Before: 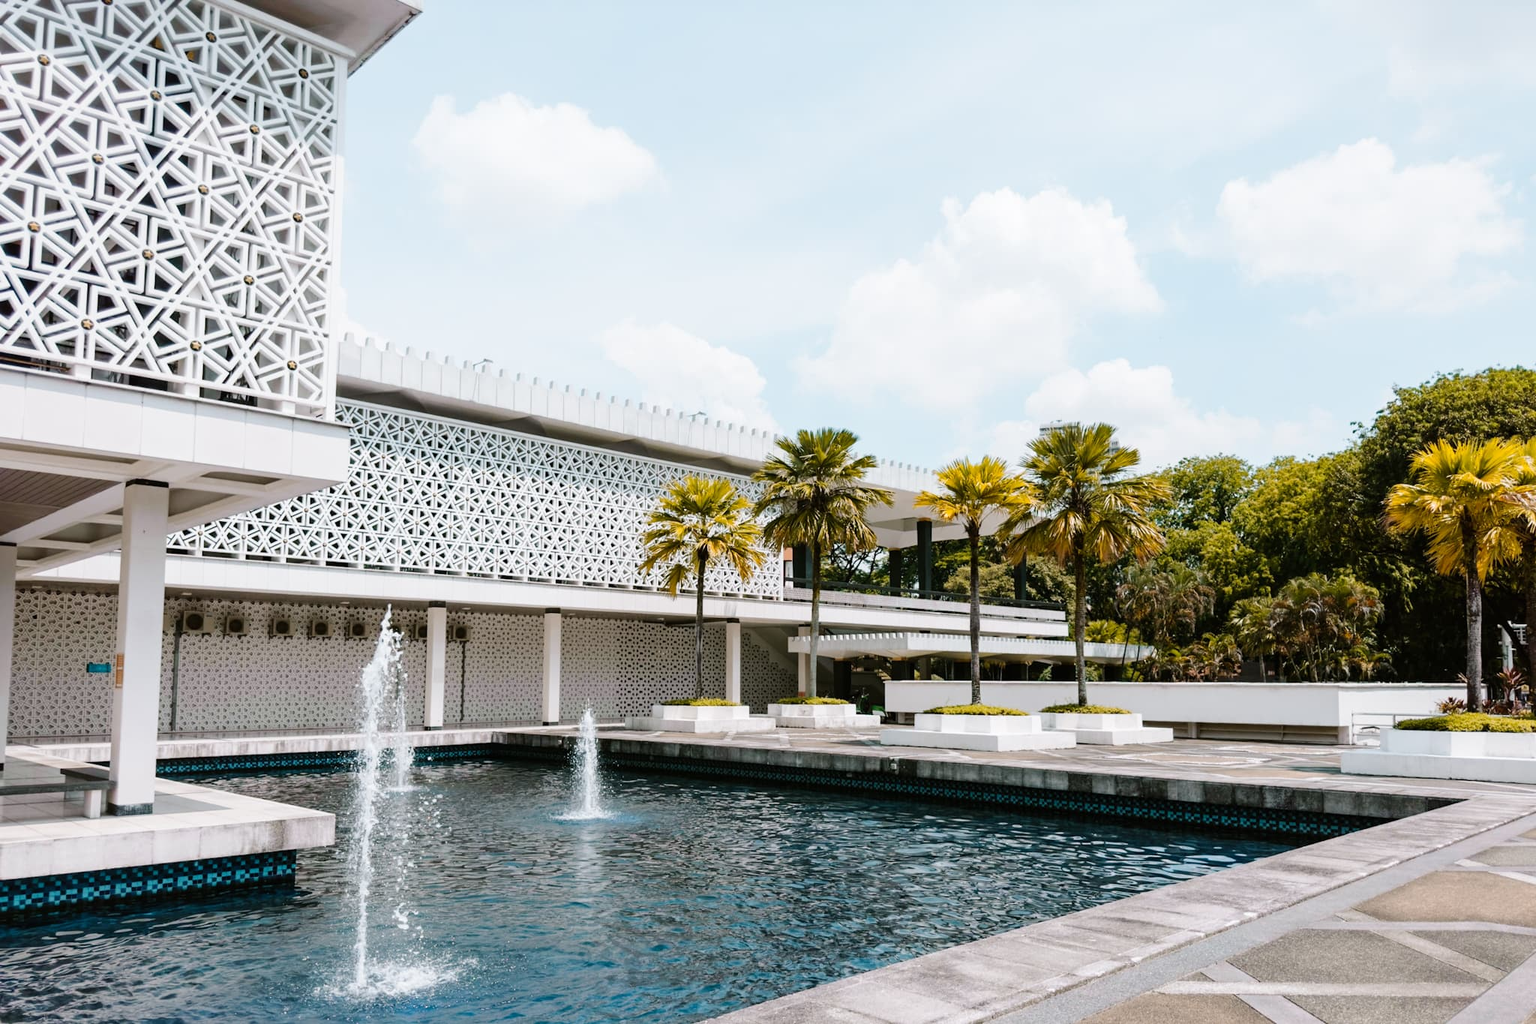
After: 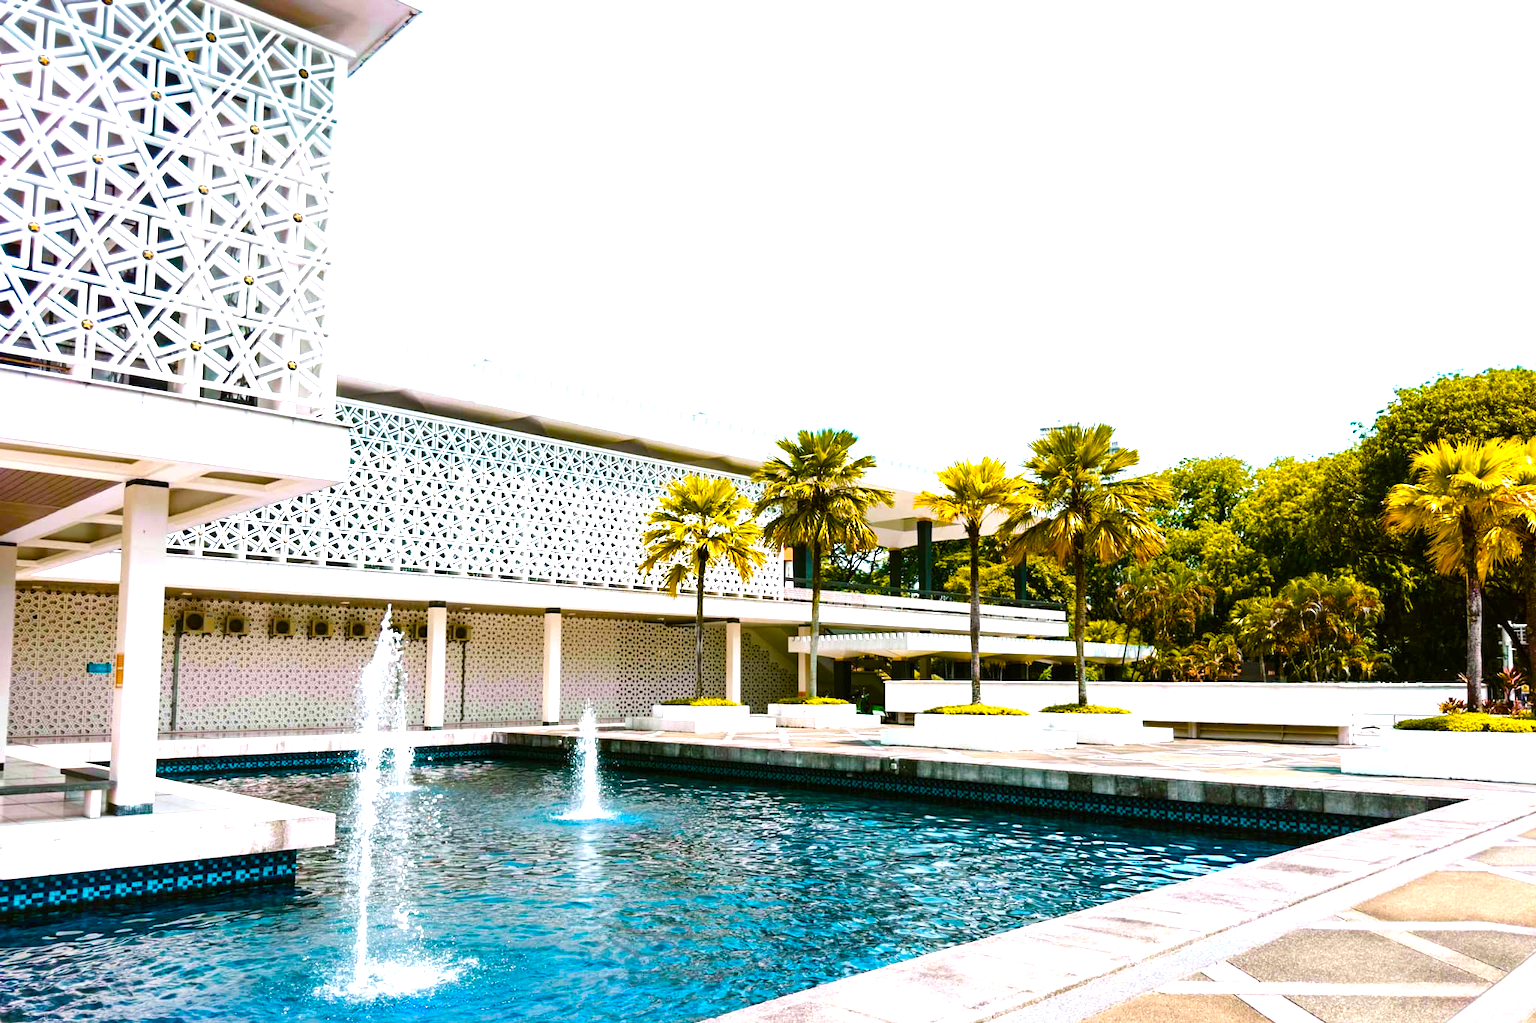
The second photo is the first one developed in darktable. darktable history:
color balance rgb: linear chroma grading › global chroma 39.633%, perceptual saturation grading › global saturation 25.938%, perceptual saturation grading › highlights -28.546%, perceptual saturation grading › mid-tones 15.874%, perceptual saturation grading › shadows 33.174%, perceptual brilliance grading › global brilliance 30.108%, global vibrance 40.147%
